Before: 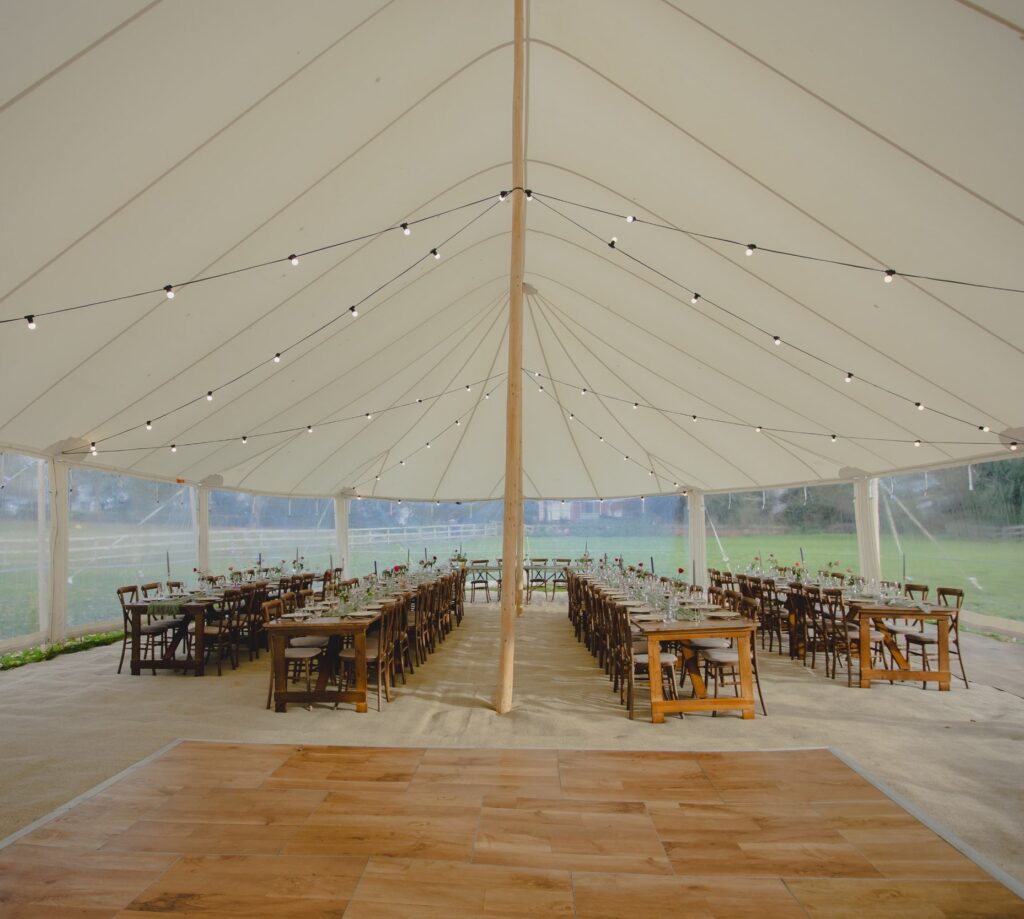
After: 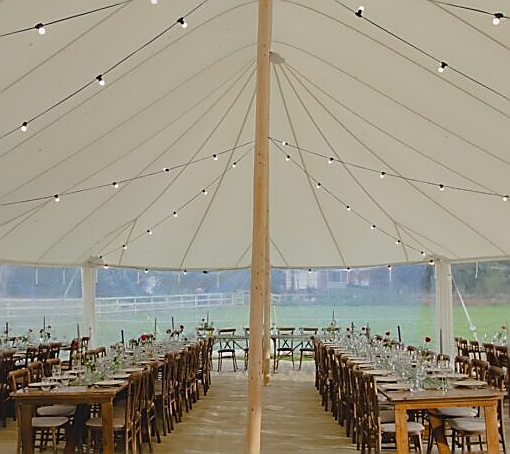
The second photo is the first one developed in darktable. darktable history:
crop: left 24.766%, top 25.141%, right 25.344%, bottom 25.379%
sharpen: radius 1.349, amount 1.262, threshold 0.637
